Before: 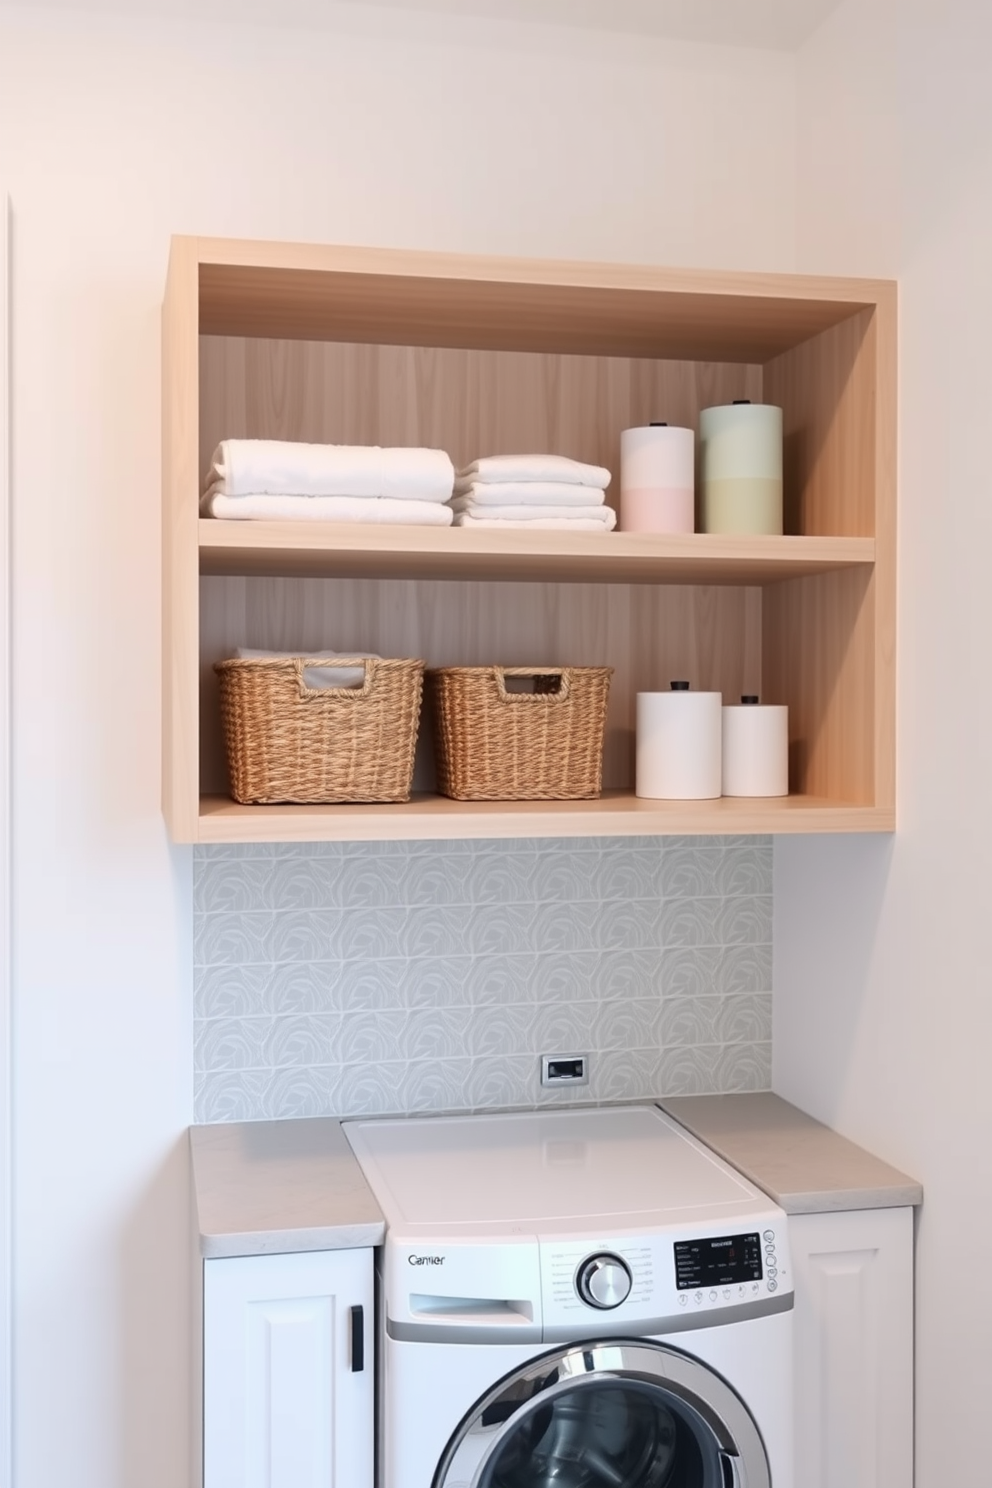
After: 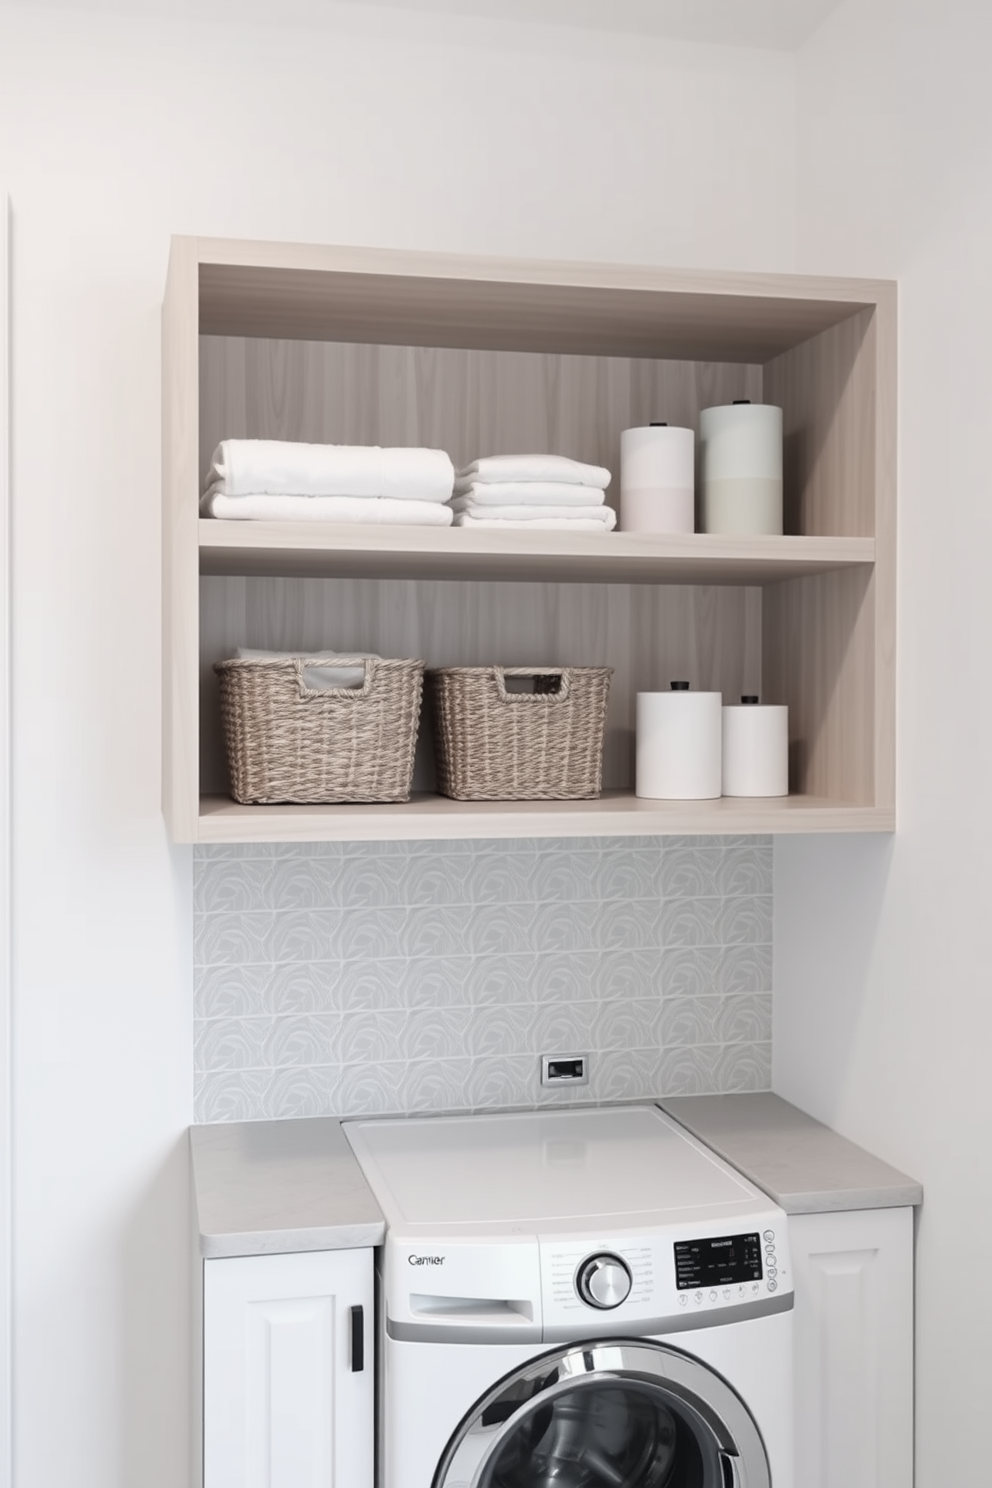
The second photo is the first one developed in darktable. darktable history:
levels: levels [0.018, 0.493, 1]
color correction: saturation 0.3
